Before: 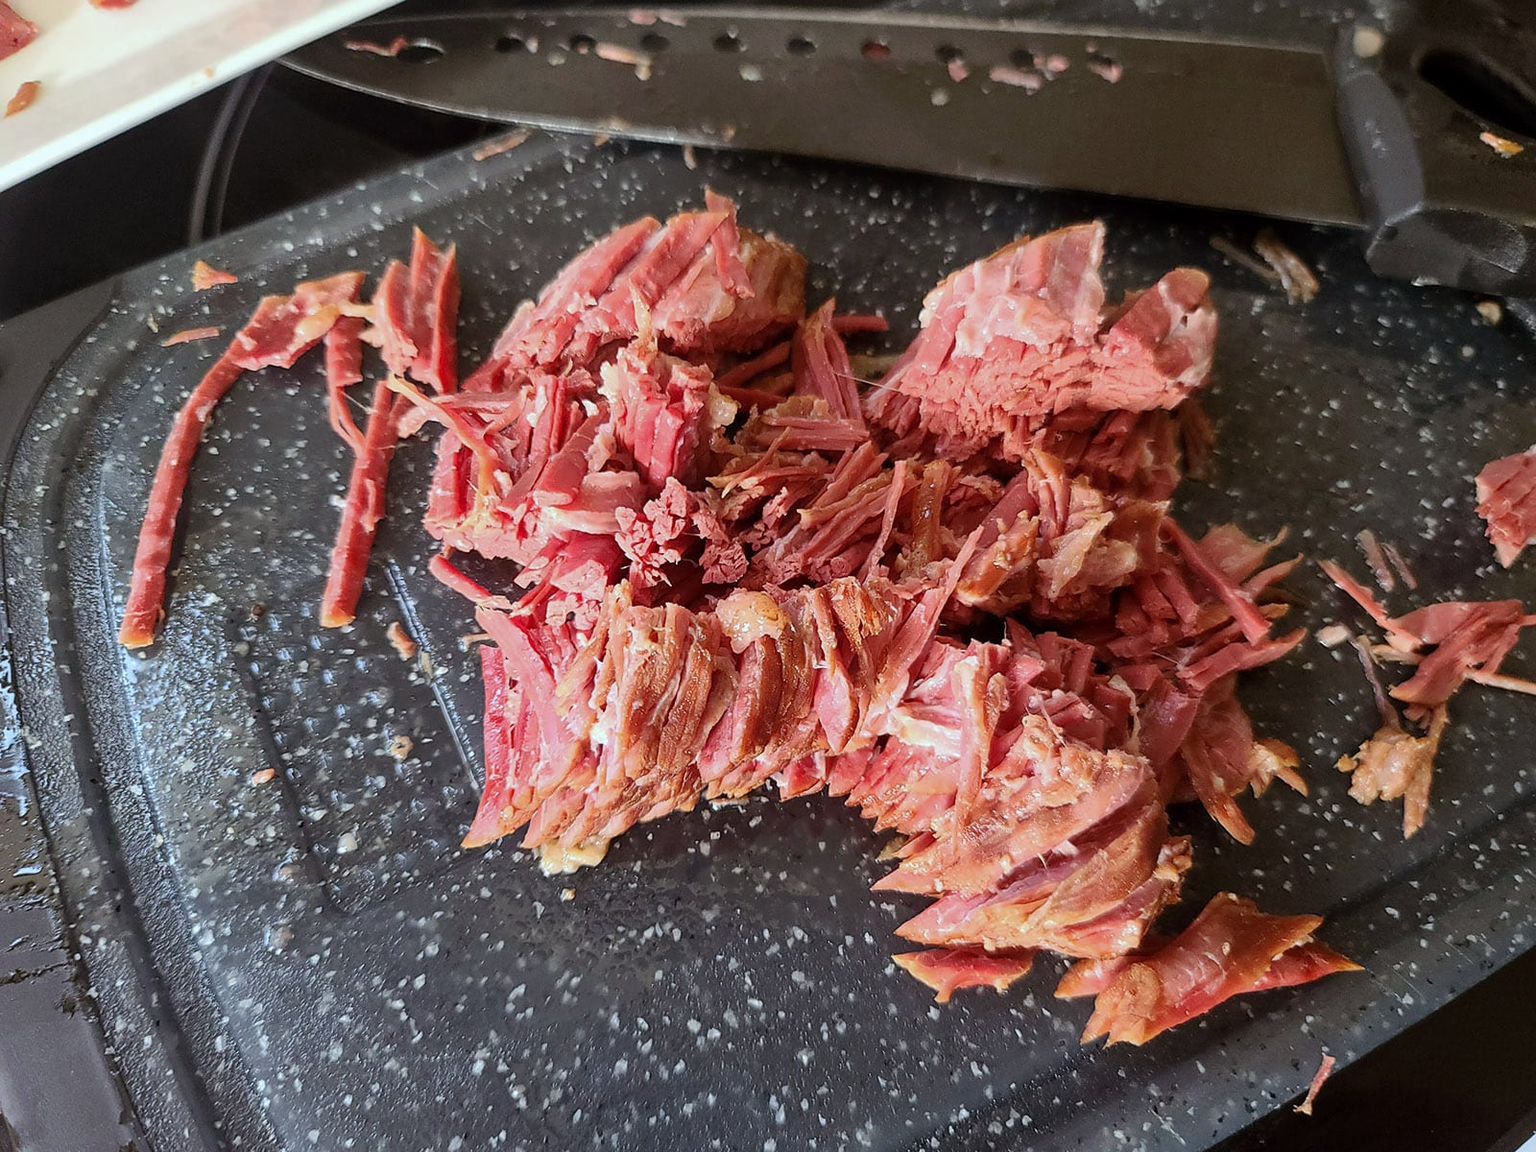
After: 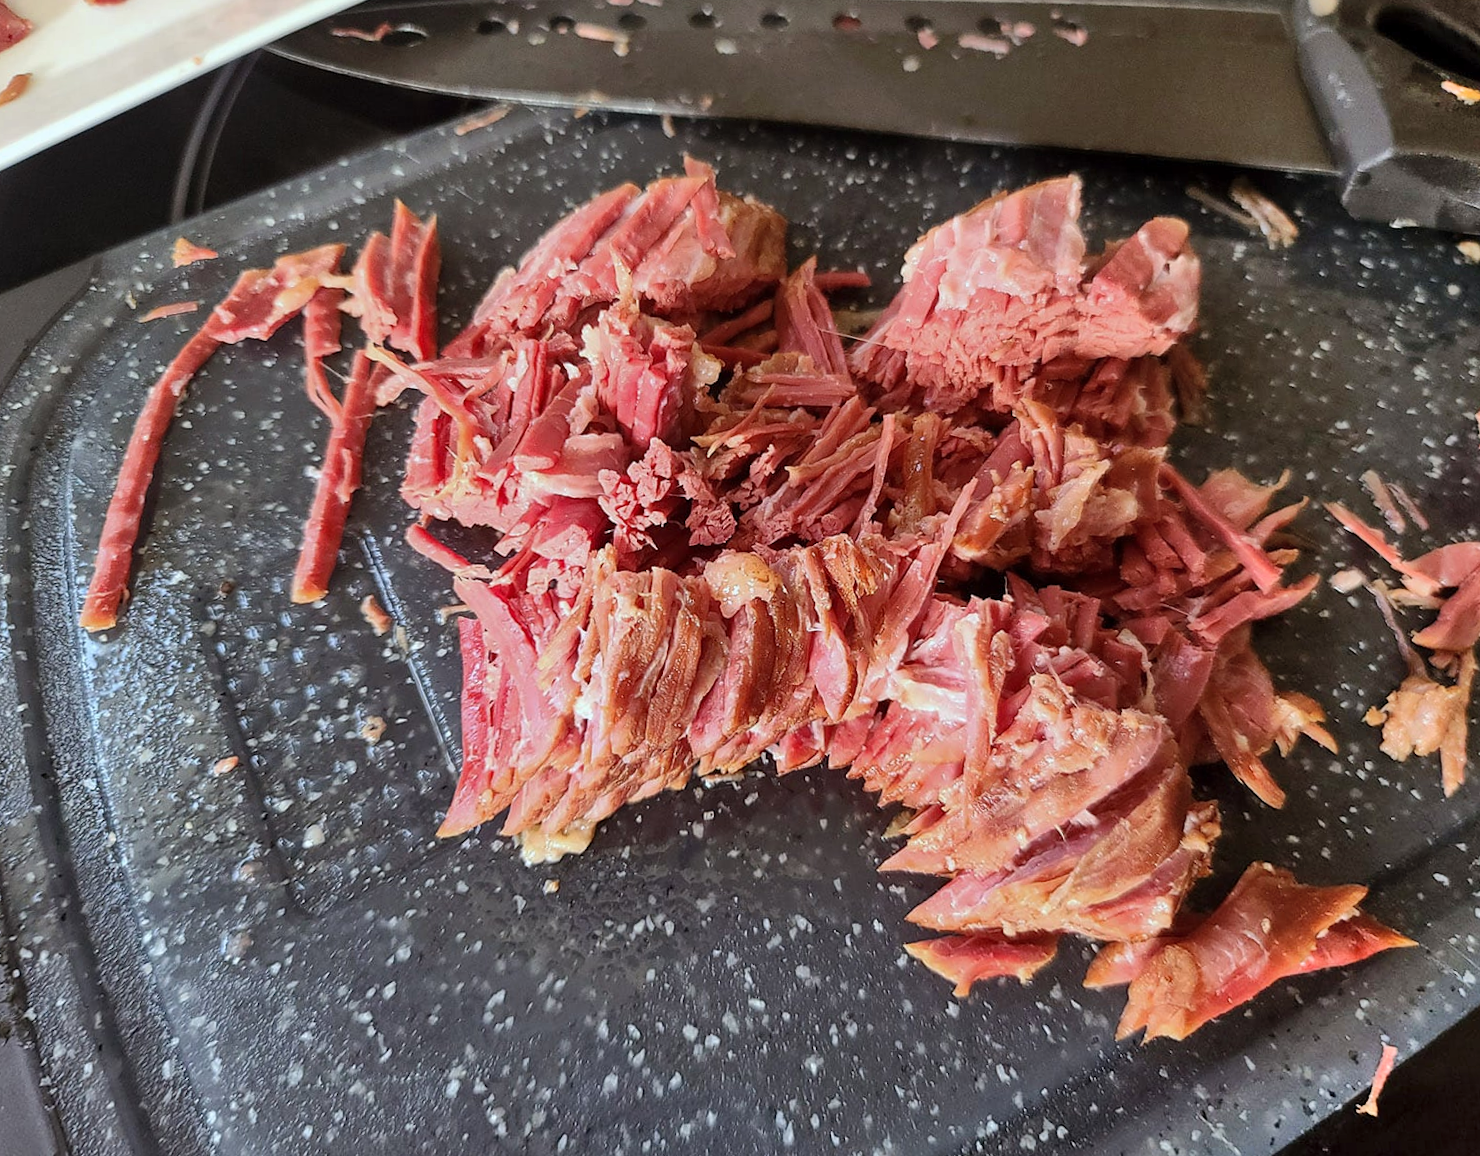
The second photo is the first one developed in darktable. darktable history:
shadows and highlights: shadows 60, soften with gaussian
rotate and perspective: rotation -1.68°, lens shift (vertical) -0.146, crop left 0.049, crop right 0.912, crop top 0.032, crop bottom 0.96
